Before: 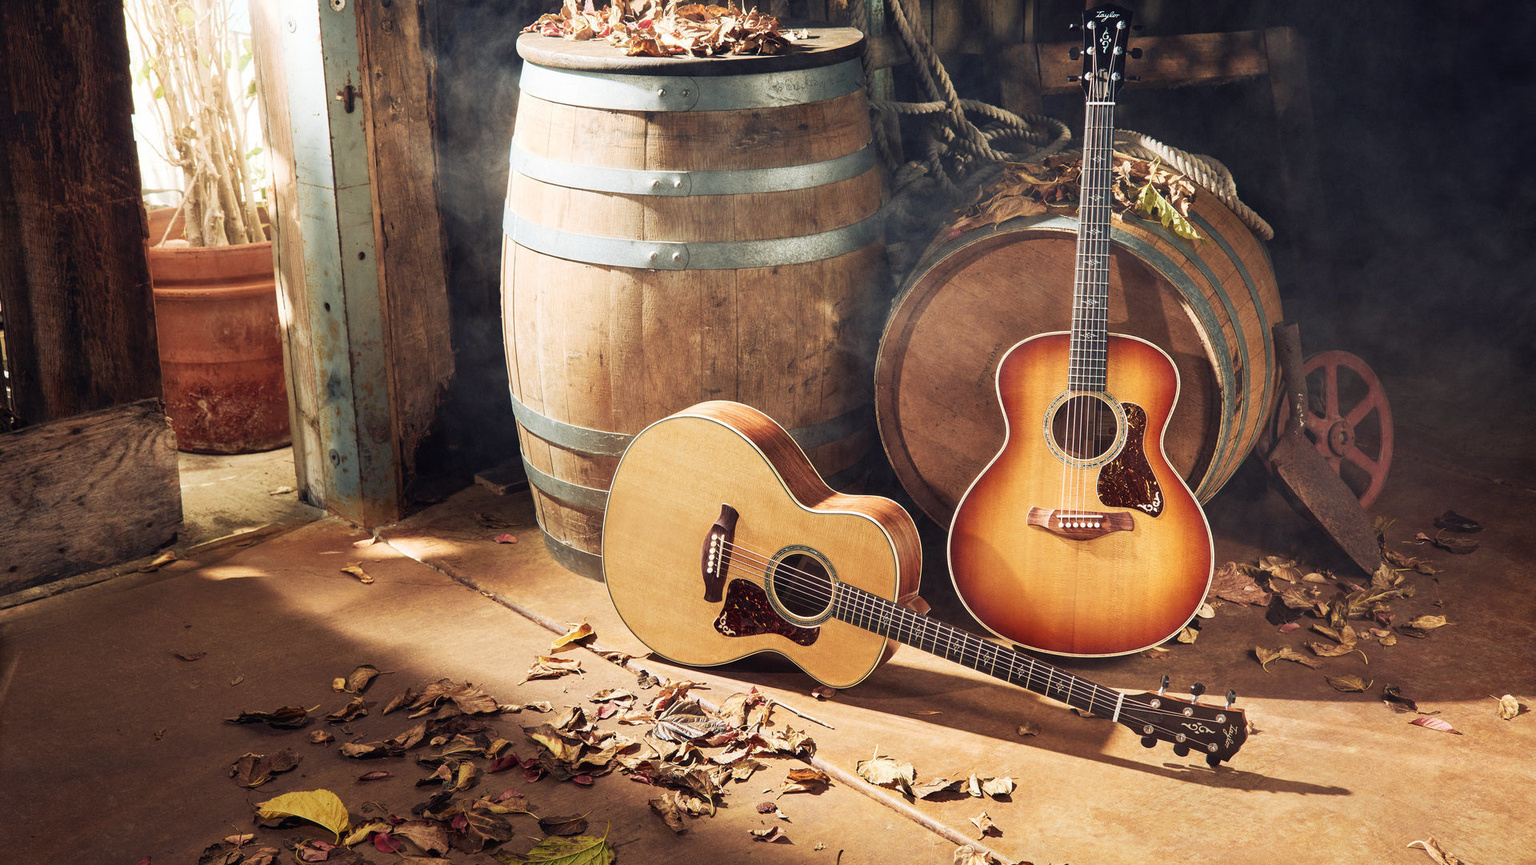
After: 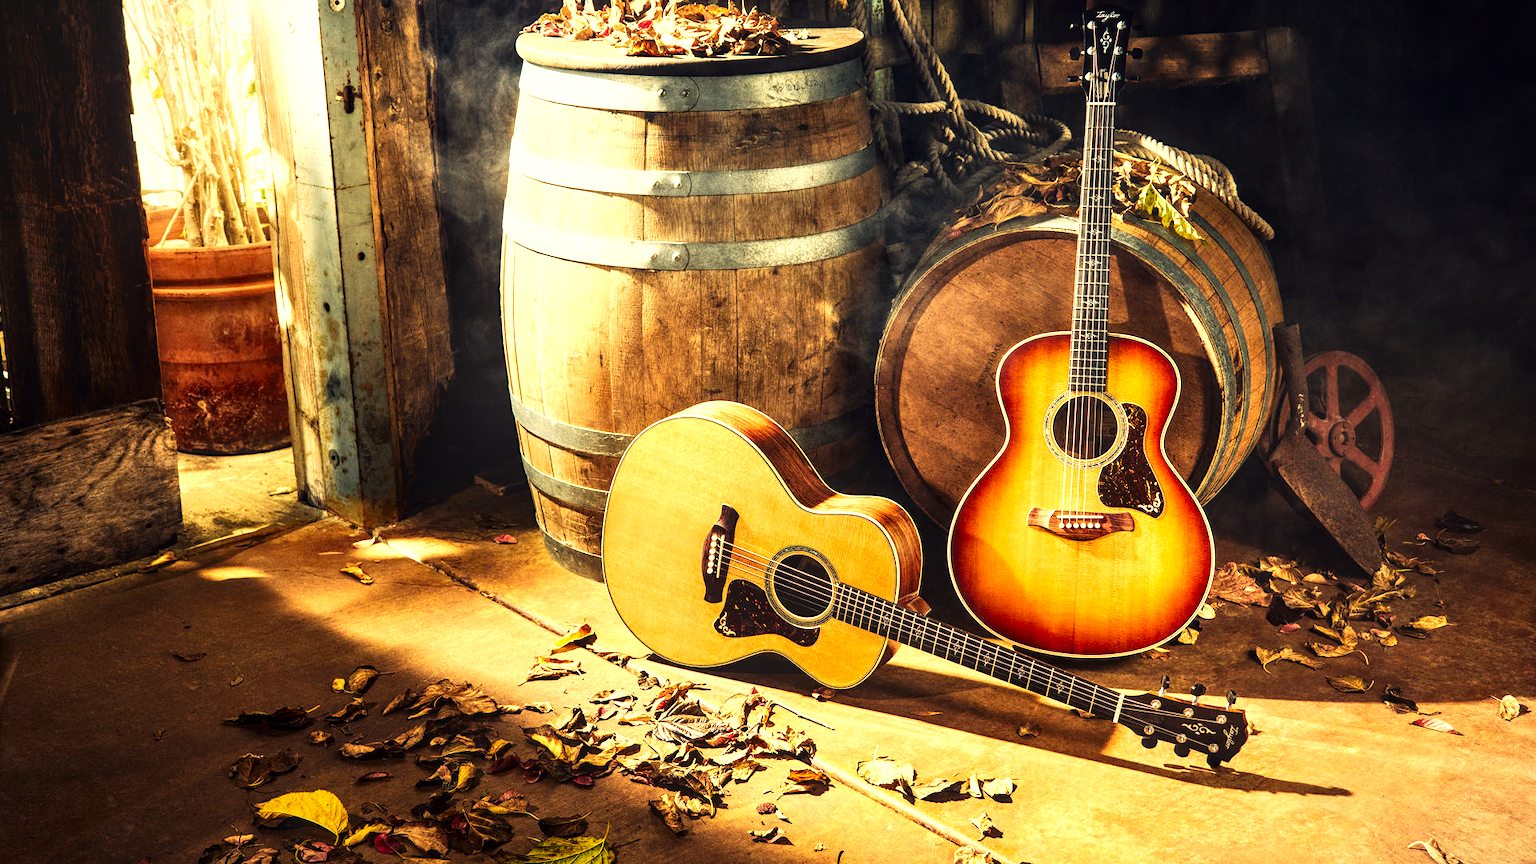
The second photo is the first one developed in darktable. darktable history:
exposure: black level correction 0, exposure 0.95 EV, compensate highlight preservation false
local contrast: on, module defaults
color correction: highlights a* 2.41, highlights b* 22.79
tone curve: curves: ch0 [(0, 0) (0.058, 0.027) (0.214, 0.183) (0.304, 0.288) (0.522, 0.549) (0.658, 0.7) (0.741, 0.775) (0.844, 0.866) (0.986, 0.957)]; ch1 [(0, 0) (0.172, 0.123) (0.312, 0.296) (0.437, 0.429) (0.471, 0.469) (0.502, 0.5) (0.513, 0.515) (0.572, 0.603) (0.617, 0.653) (0.68, 0.724) (0.889, 0.924) (1, 1)]; ch2 [(0, 0) (0.411, 0.424) (0.489, 0.49) (0.502, 0.5) (0.517, 0.519) (0.549, 0.578) (0.604, 0.628) (0.693, 0.686) (1, 1)], color space Lab, linked channels, preserve colors none
crop and rotate: left 0.092%, bottom 0.009%
vignetting: fall-off start 97.43%, fall-off radius 99.17%, width/height ratio 1.365
contrast brightness saturation: contrast 0.105, brightness -0.276, saturation 0.136
